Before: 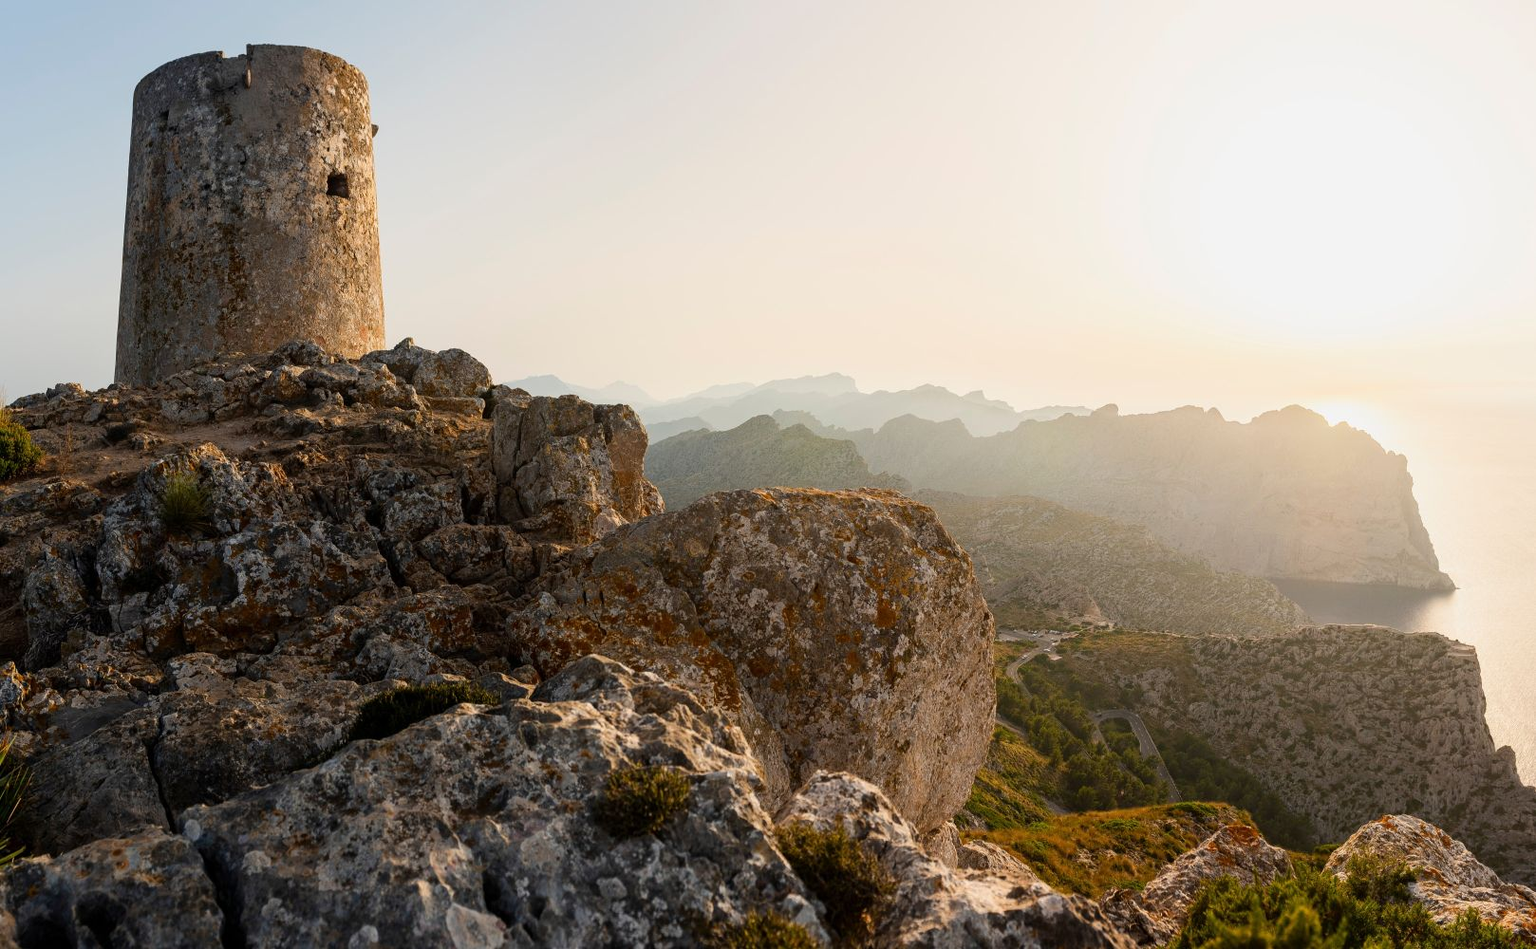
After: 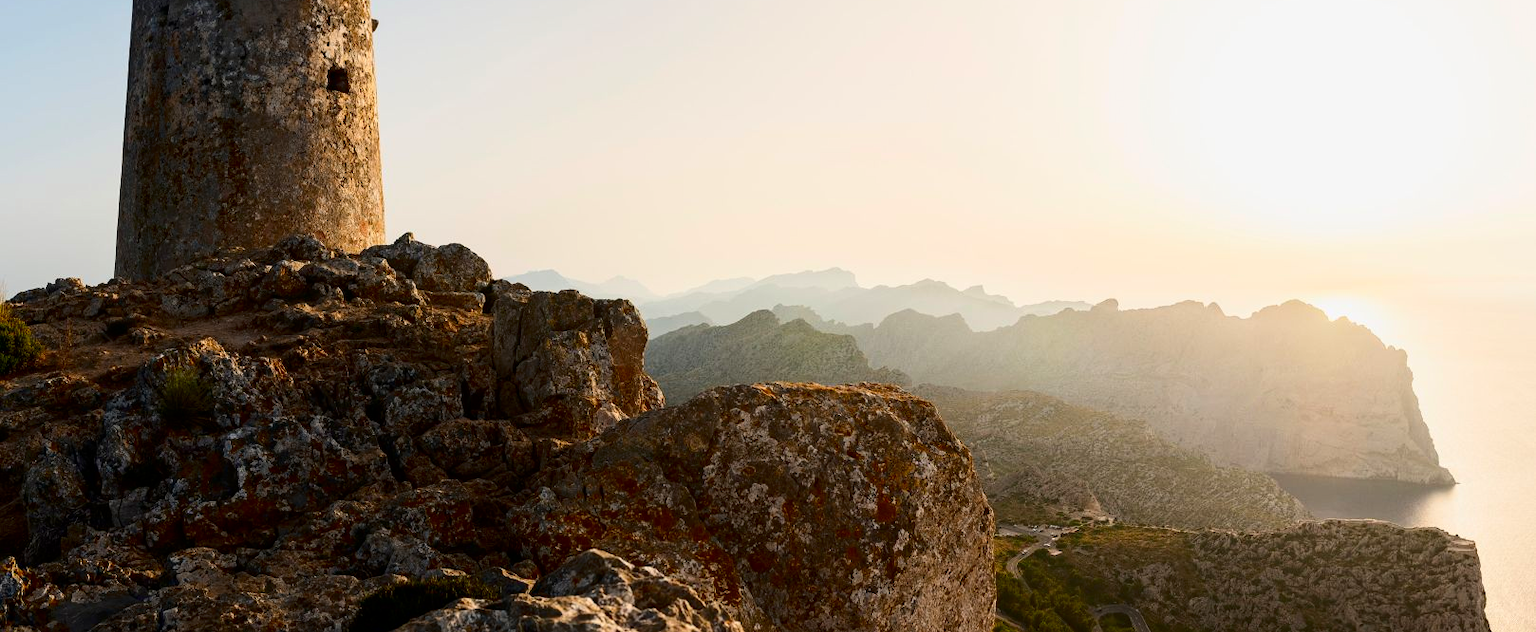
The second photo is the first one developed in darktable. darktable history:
contrast brightness saturation: contrast 0.19, brightness -0.11, saturation 0.21
white balance: emerald 1
crop: top 11.166%, bottom 22.168%
